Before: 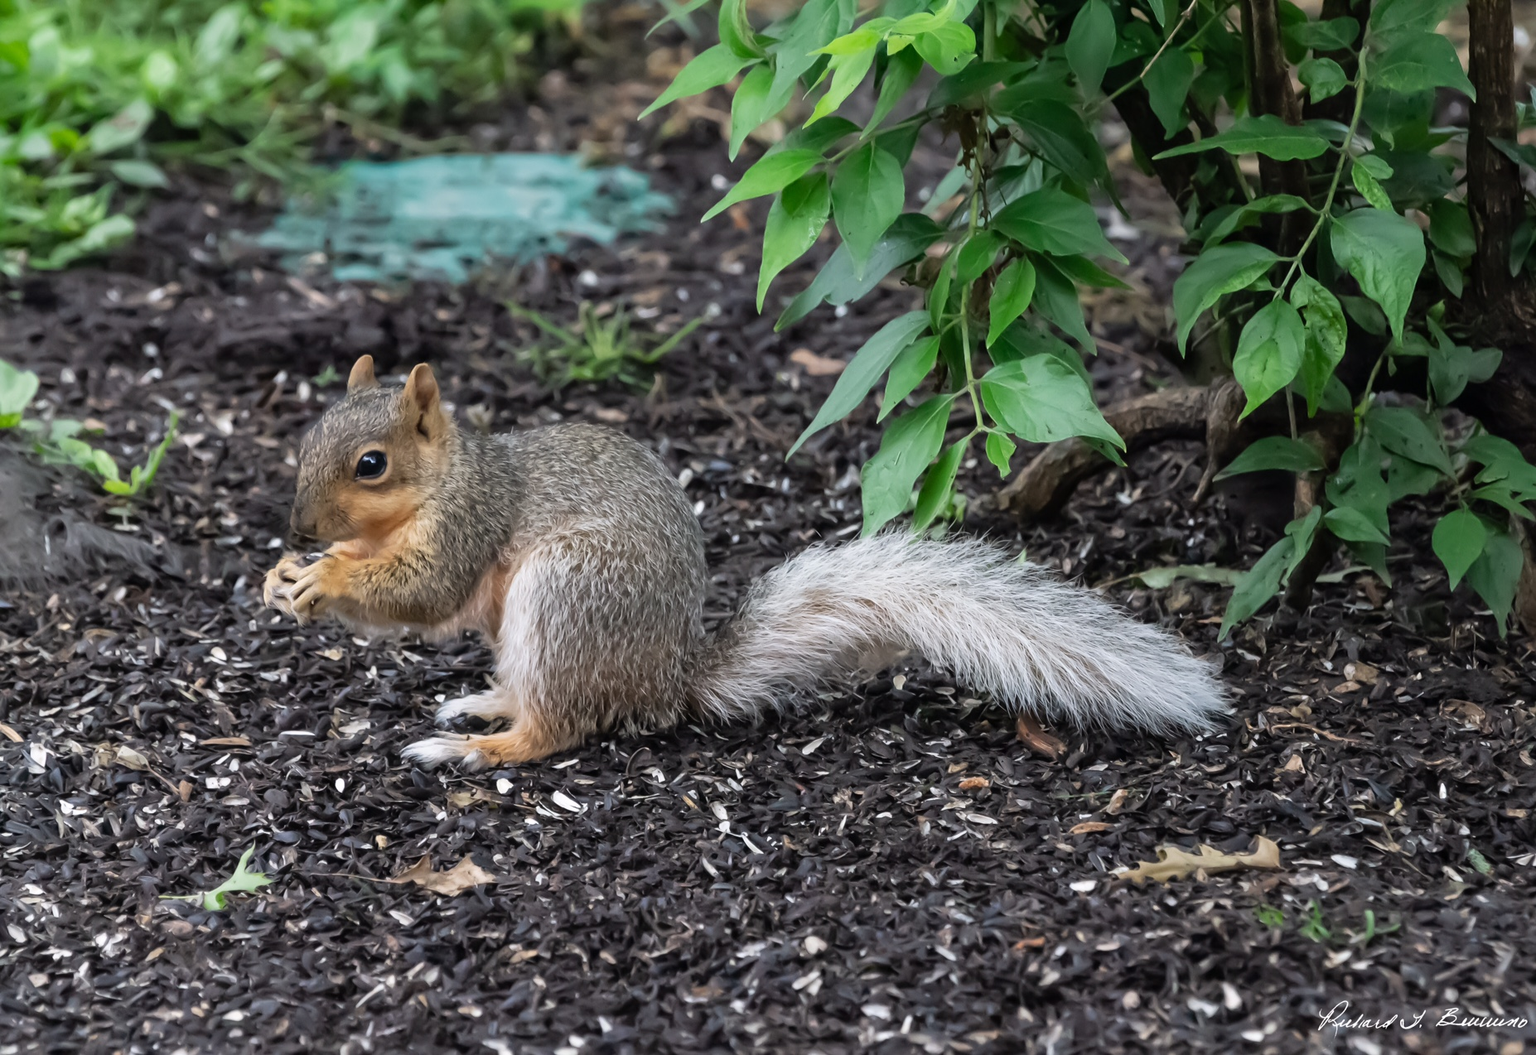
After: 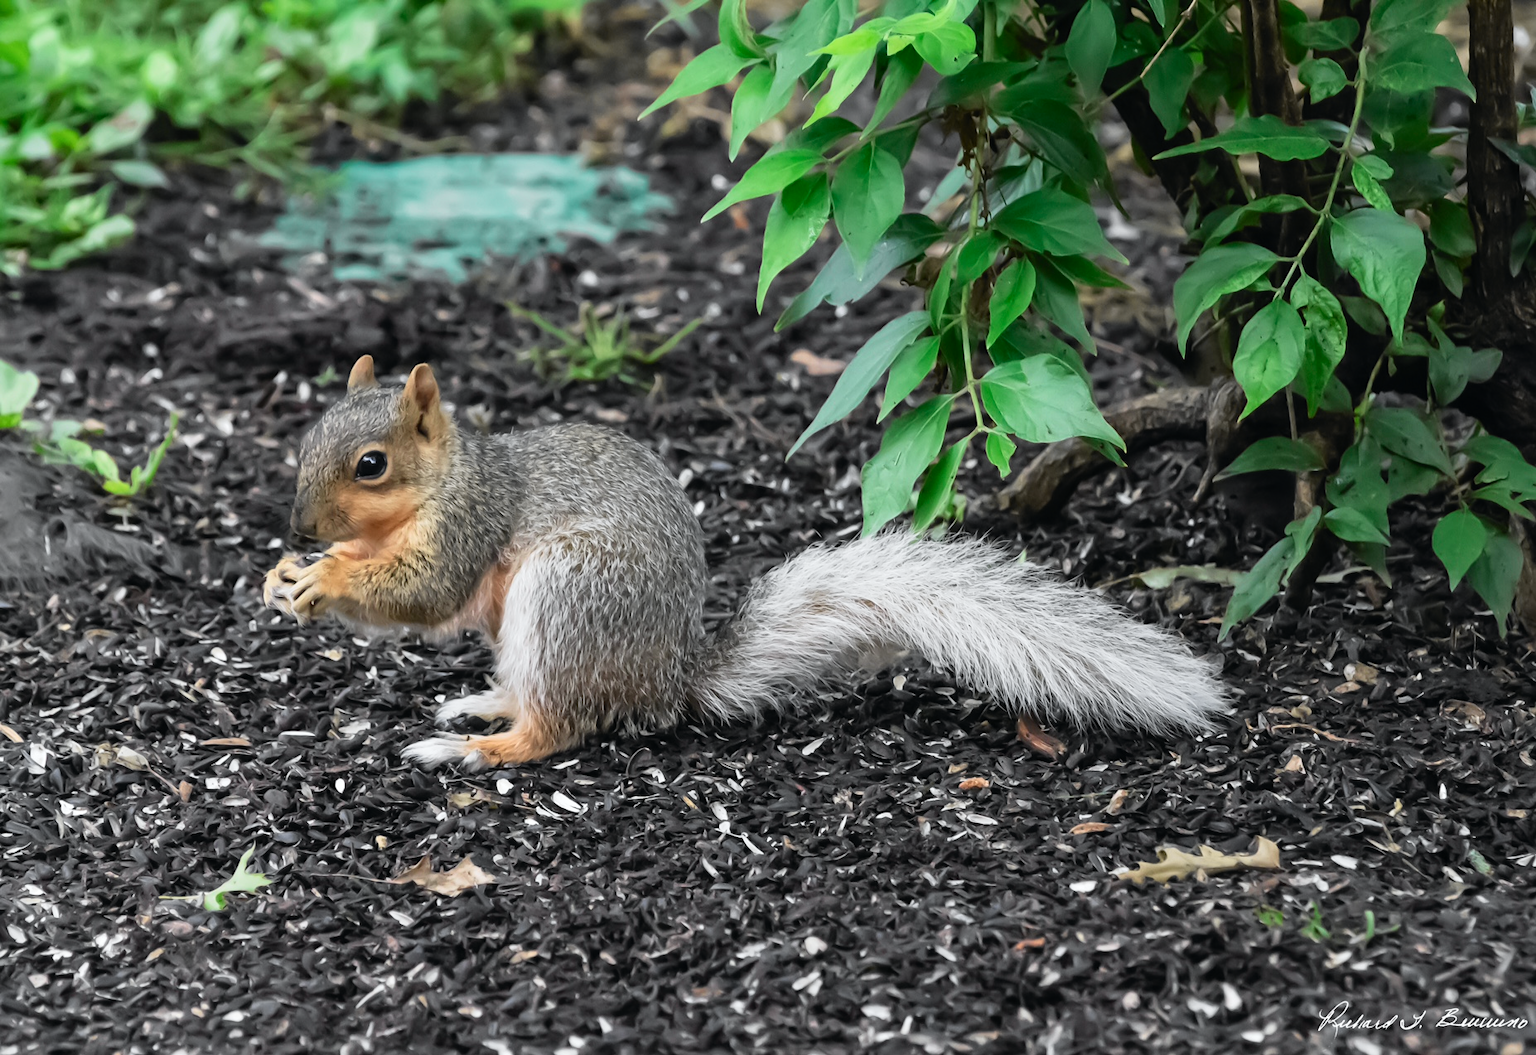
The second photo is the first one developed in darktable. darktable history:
tone curve: curves: ch0 [(0, 0.009) (0.037, 0.035) (0.131, 0.126) (0.275, 0.28) (0.476, 0.514) (0.617, 0.667) (0.704, 0.759) (0.813, 0.863) (0.911, 0.931) (0.997, 1)]; ch1 [(0, 0) (0.318, 0.271) (0.444, 0.438) (0.493, 0.496) (0.508, 0.5) (0.534, 0.535) (0.57, 0.582) (0.65, 0.664) (0.746, 0.764) (1, 1)]; ch2 [(0, 0) (0.246, 0.24) (0.36, 0.381) (0.415, 0.434) (0.476, 0.492) (0.502, 0.499) (0.522, 0.518) (0.533, 0.534) (0.586, 0.598) (0.634, 0.643) (0.706, 0.717) (0.853, 0.83) (1, 0.951)], color space Lab, independent channels, preserve colors none
